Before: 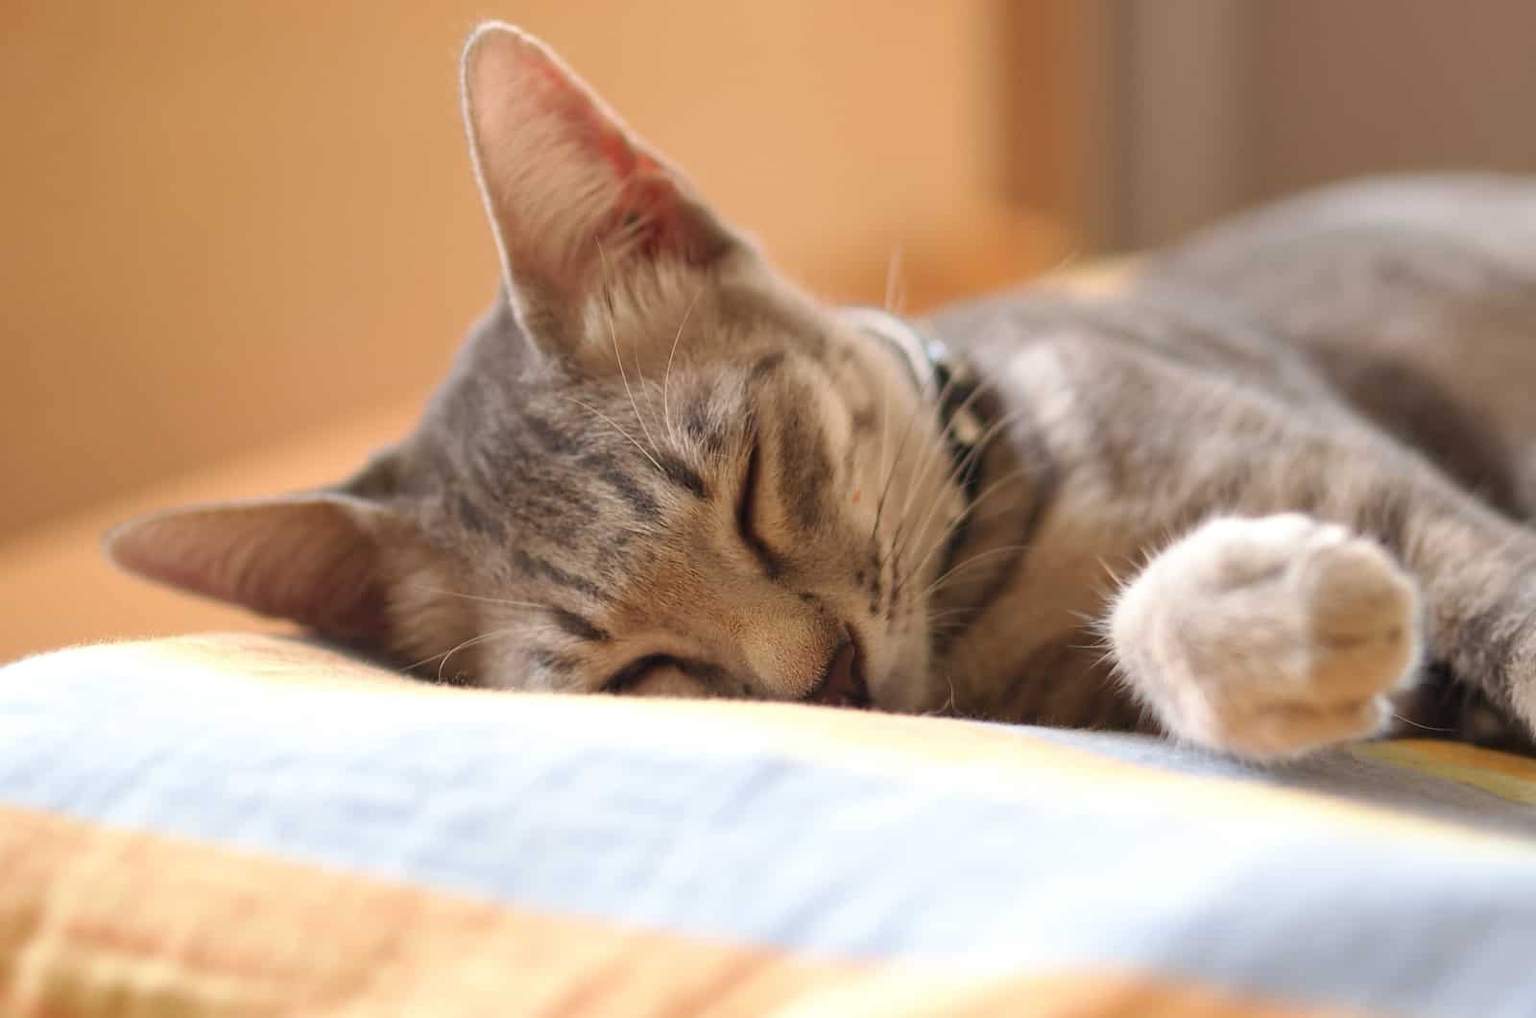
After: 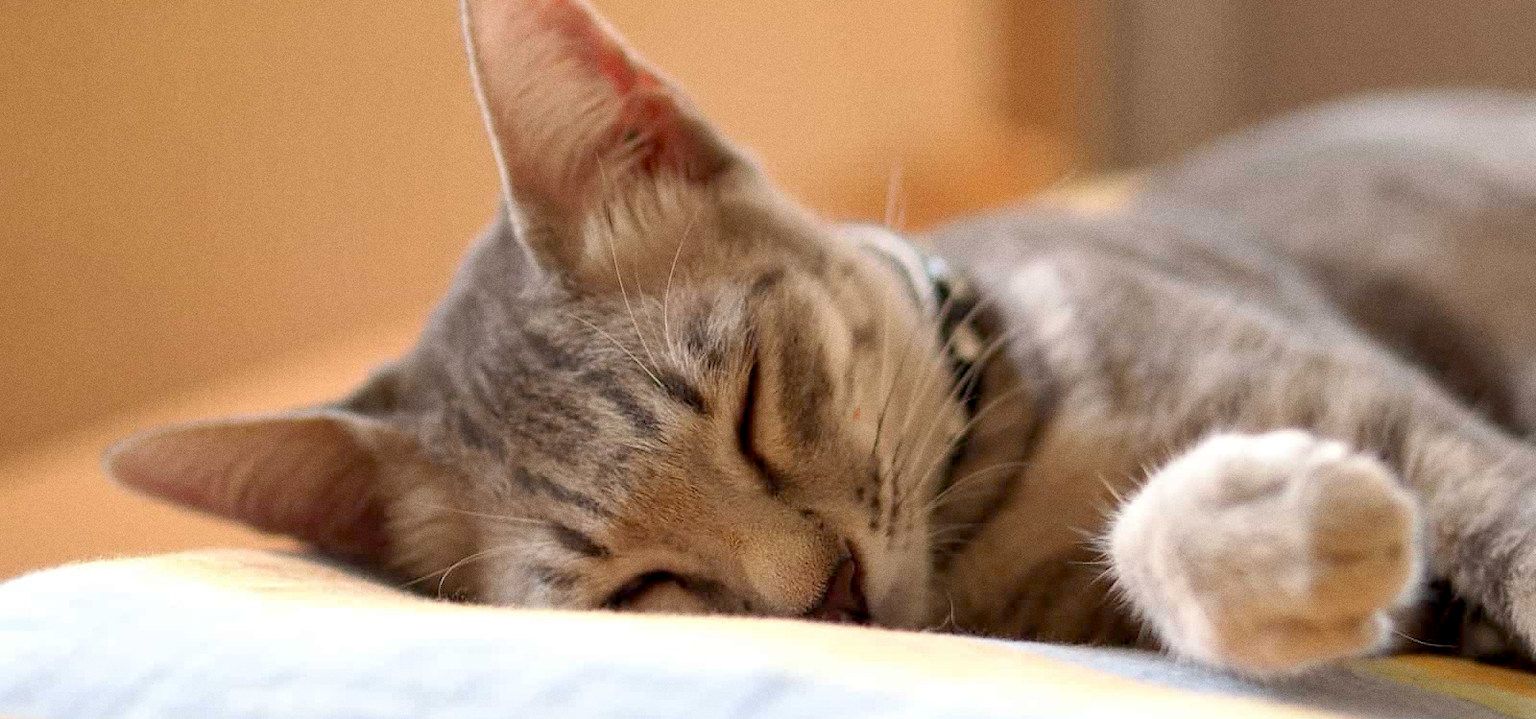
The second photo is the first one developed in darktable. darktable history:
base curve: exposure shift 0, preserve colors none
grain: coarseness 0.47 ISO
exposure: black level correction 0.011, compensate highlight preservation false
crop and rotate: top 8.293%, bottom 20.996%
